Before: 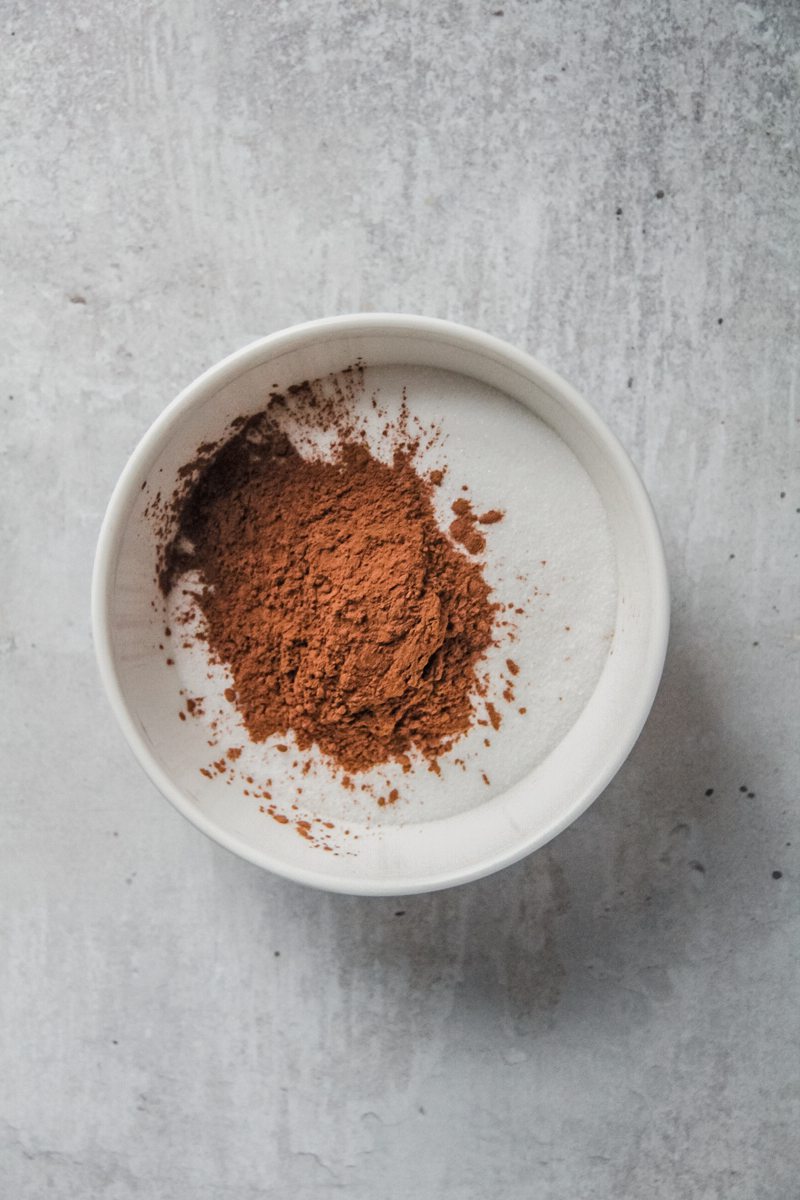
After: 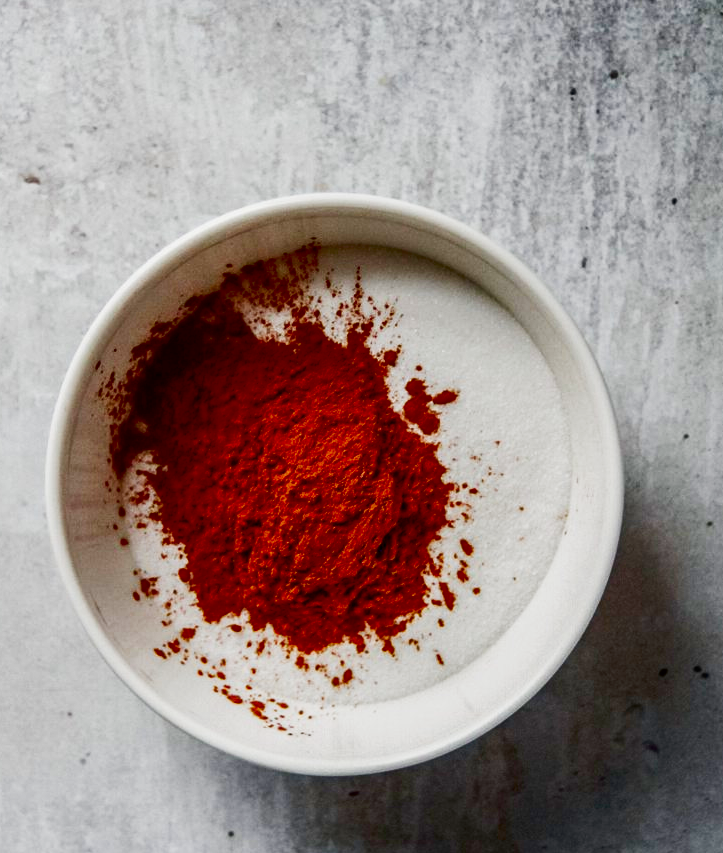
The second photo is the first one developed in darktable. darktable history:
color calibration: illuminant same as pipeline (D50), adaptation none (bypass), x 0.332, y 0.333, temperature 5019.56 K, saturation algorithm version 1 (2020)
crop: left 5.841%, top 10.031%, right 3.692%, bottom 18.865%
contrast brightness saturation: brightness -0.991, saturation 0.992
base curve: curves: ch0 [(0, 0) (0.028, 0.03) (0.121, 0.232) (0.46, 0.748) (0.859, 0.968) (1, 1)], preserve colors none
